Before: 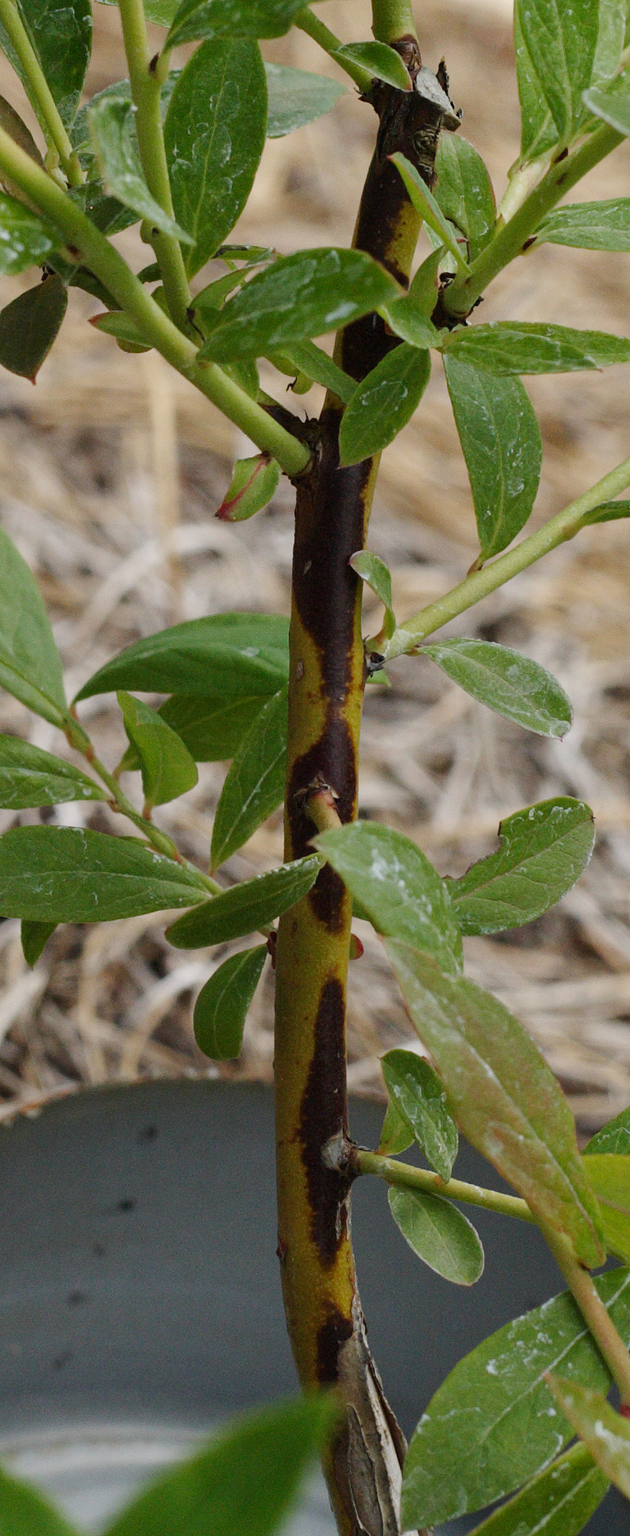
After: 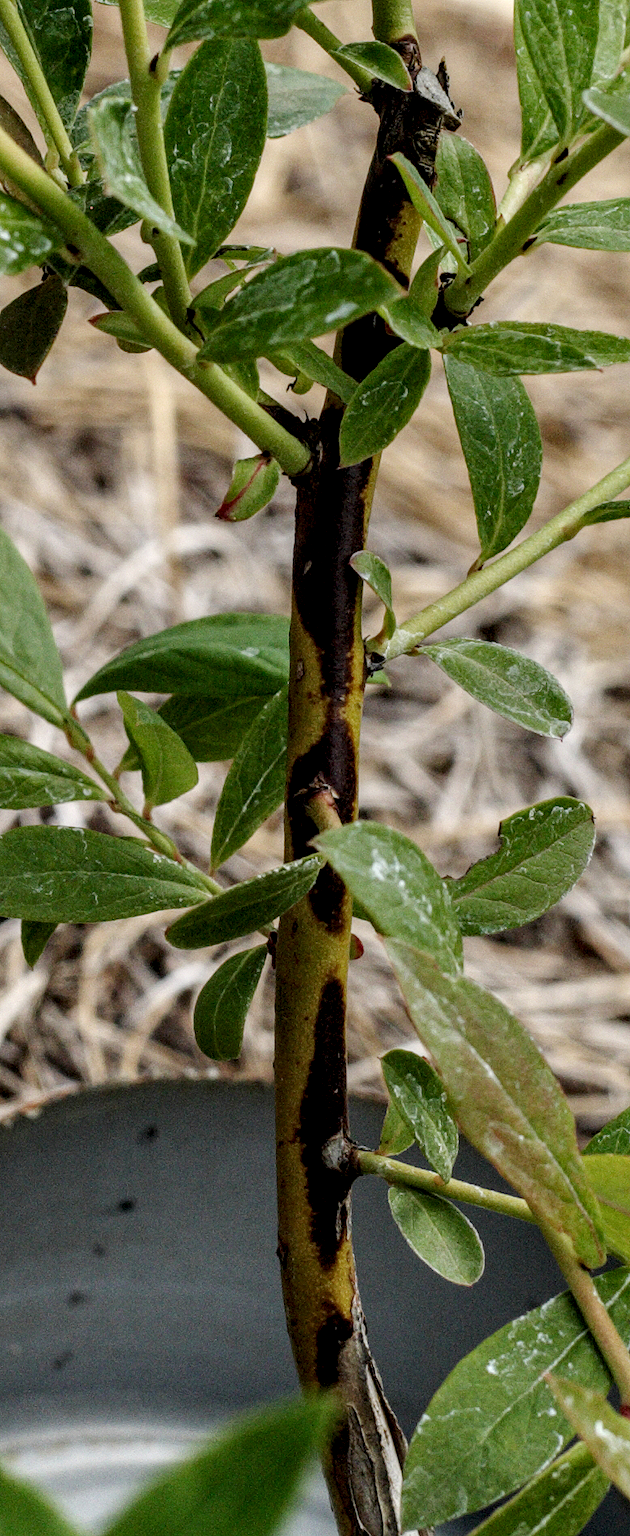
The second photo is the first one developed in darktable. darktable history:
filmic rgb: black relative exposure -11.35 EV, white relative exposure 3.22 EV, hardness 6.76, color science v6 (2022)
local contrast: highlights 0%, shadows 0%, detail 182%
